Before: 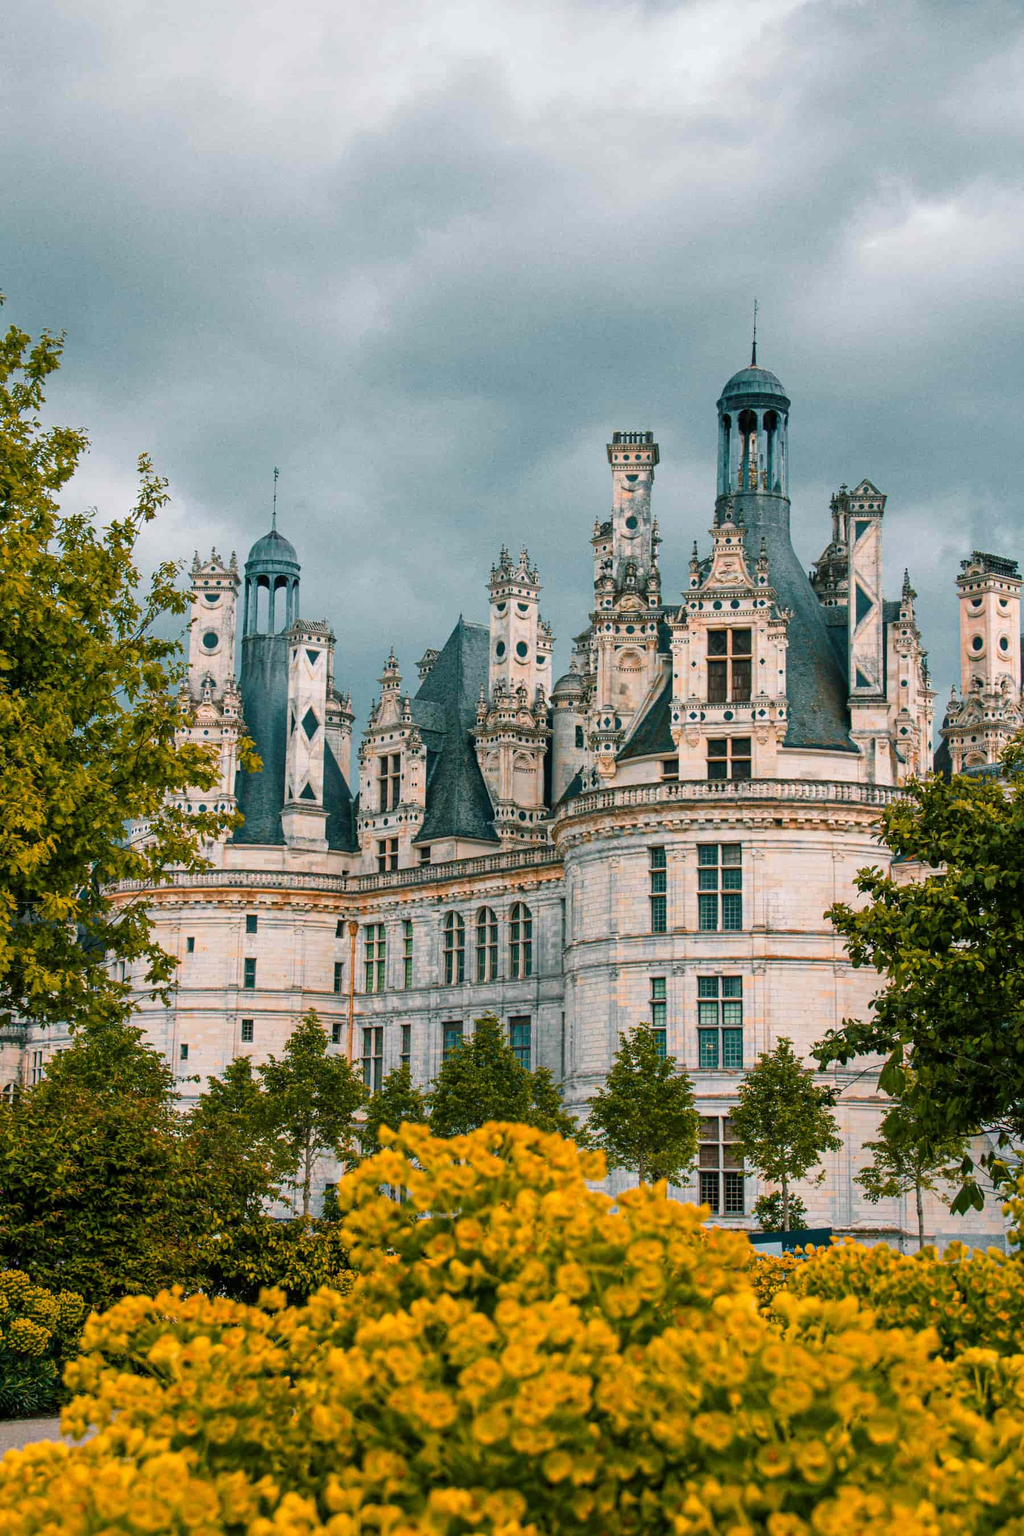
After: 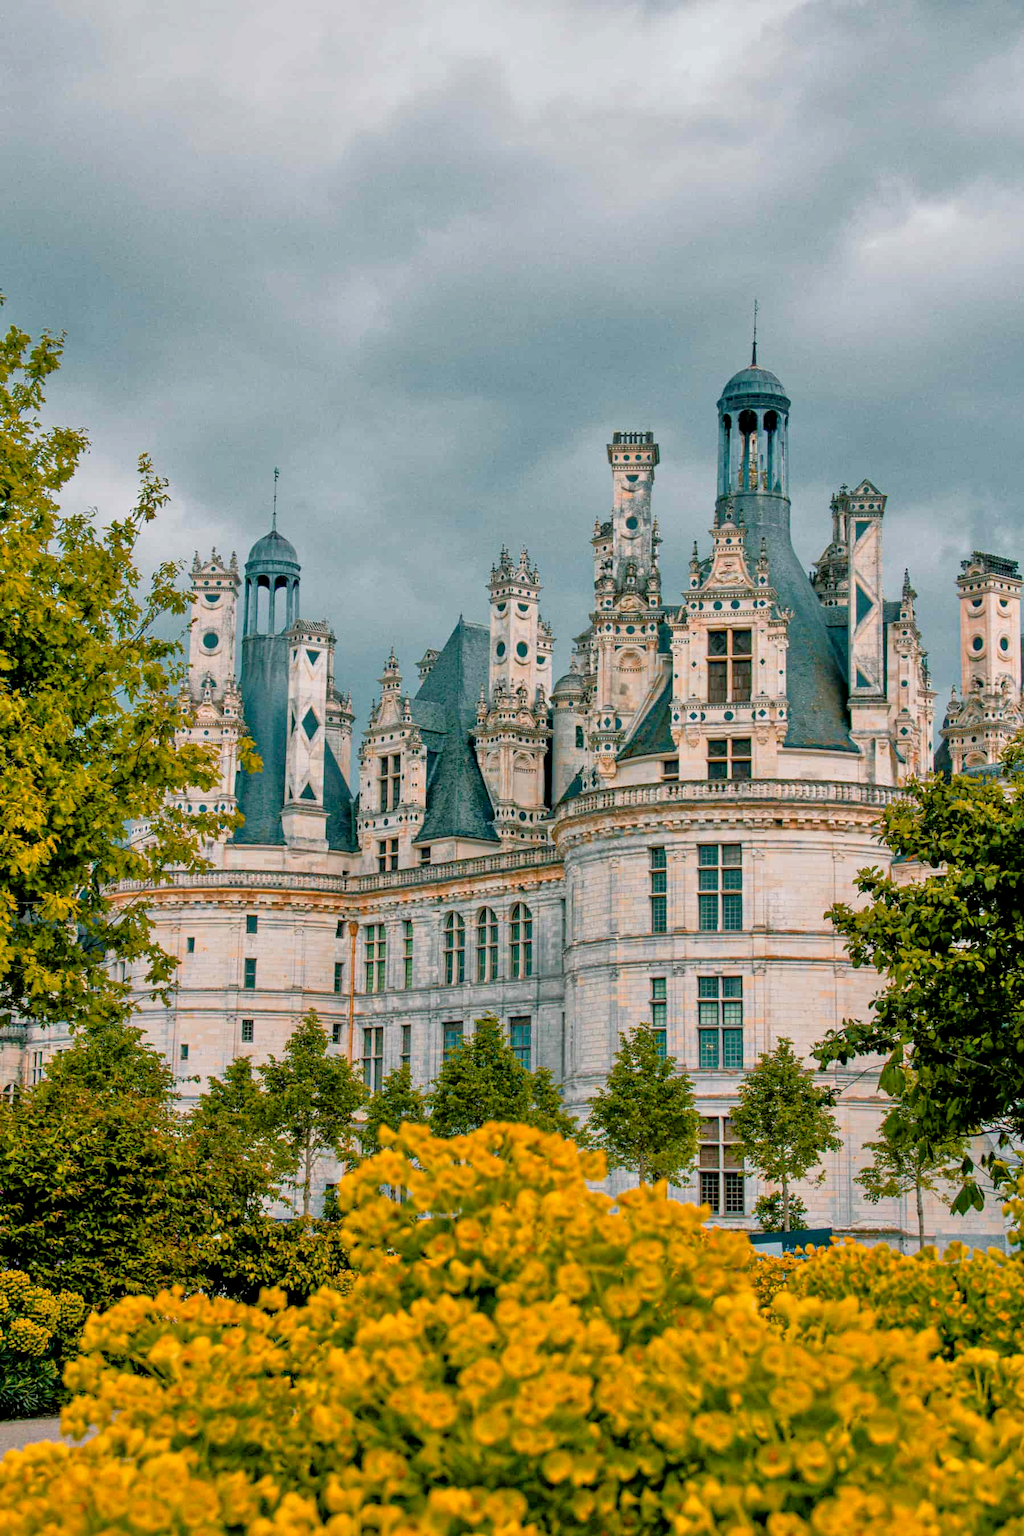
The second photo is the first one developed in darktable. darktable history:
tone equalizer: -7 EV 0.162 EV, -6 EV 0.617 EV, -5 EV 1.13 EV, -4 EV 1.34 EV, -3 EV 1.13 EV, -2 EV 0.6 EV, -1 EV 0.162 EV
exposure: black level correction 0.006, exposure -0.223 EV, compensate exposure bias true, compensate highlight preservation false
